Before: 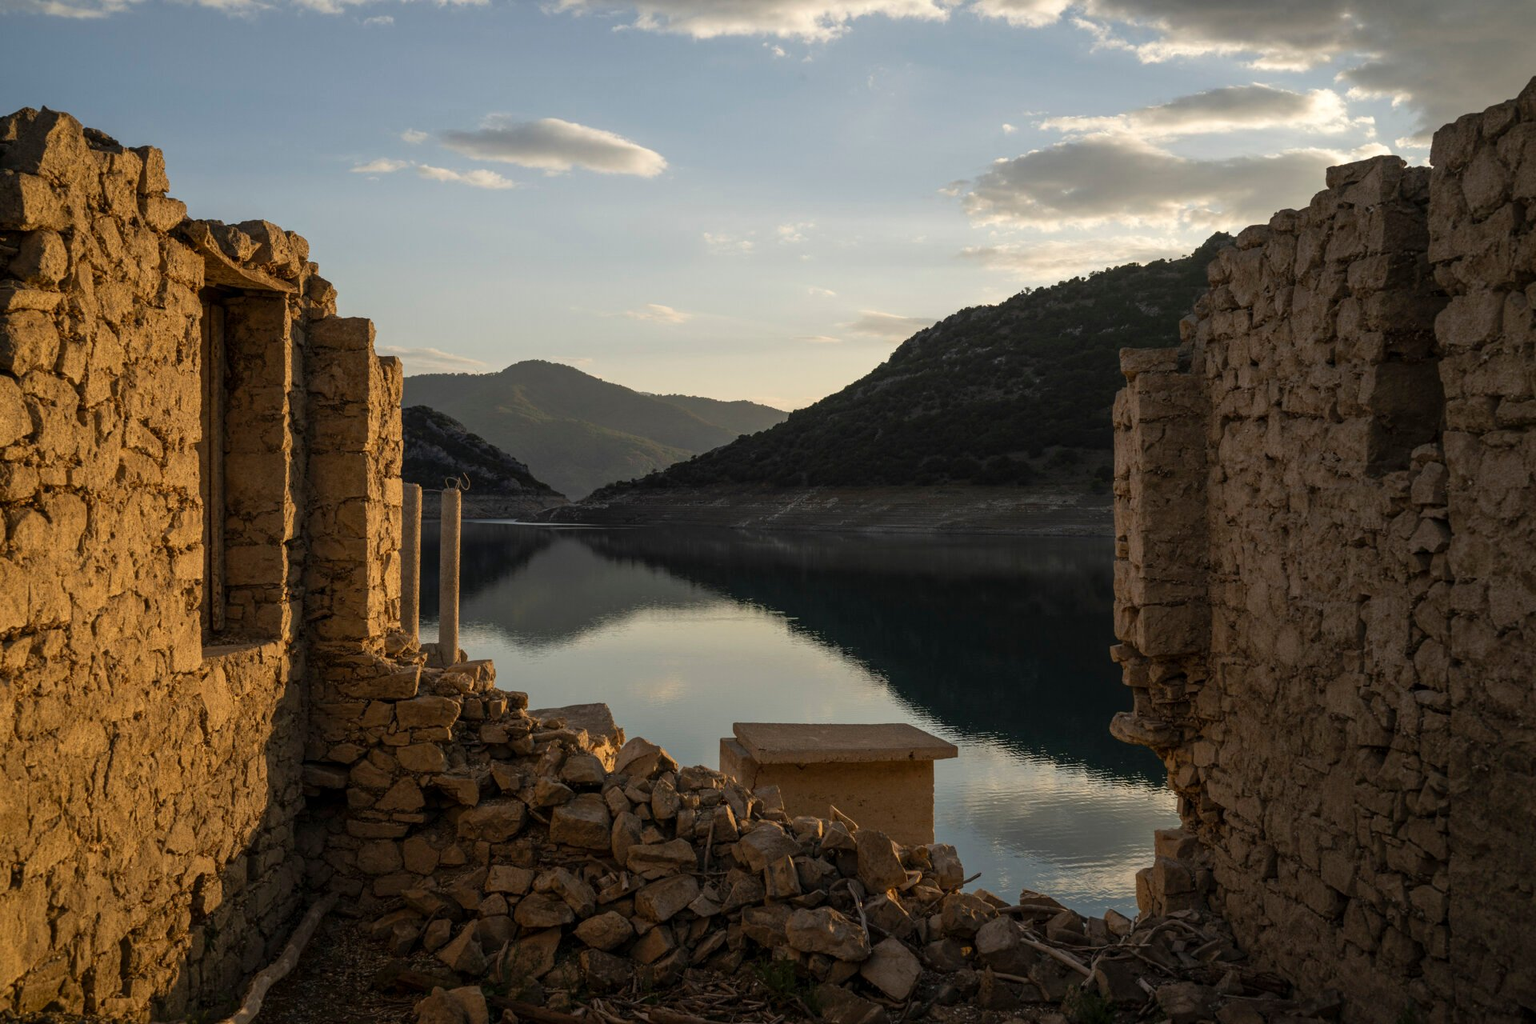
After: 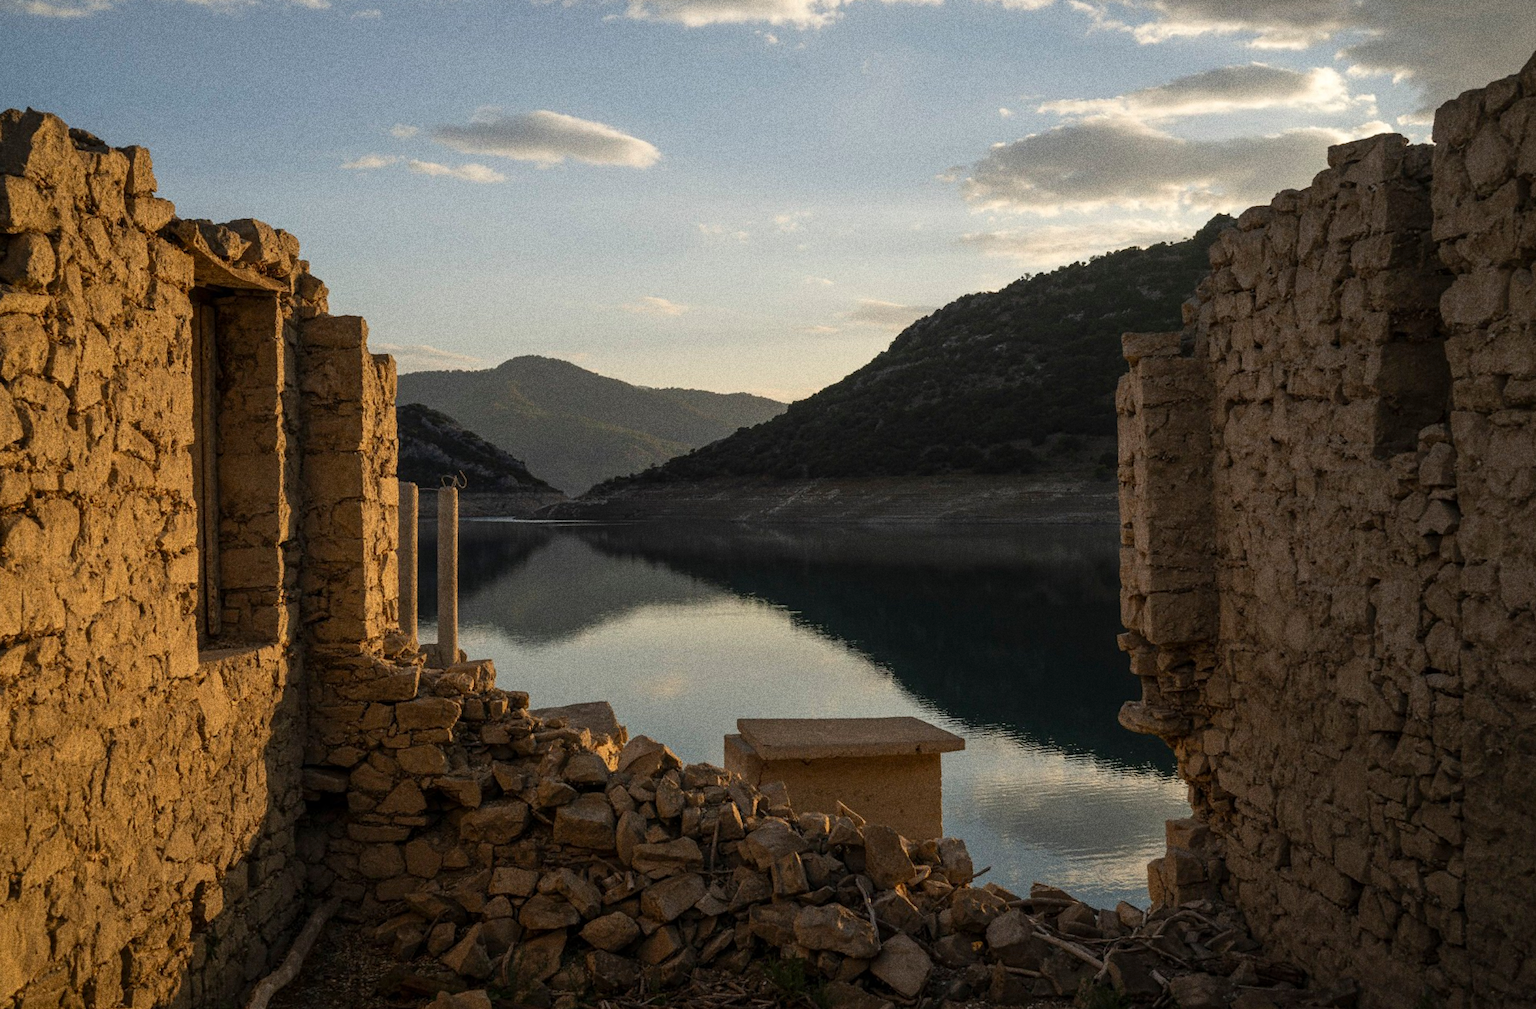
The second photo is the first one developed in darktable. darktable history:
rotate and perspective: rotation -1°, crop left 0.011, crop right 0.989, crop top 0.025, crop bottom 0.975
grain: coarseness 11.82 ISO, strength 36.67%, mid-tones bias 74.17%
